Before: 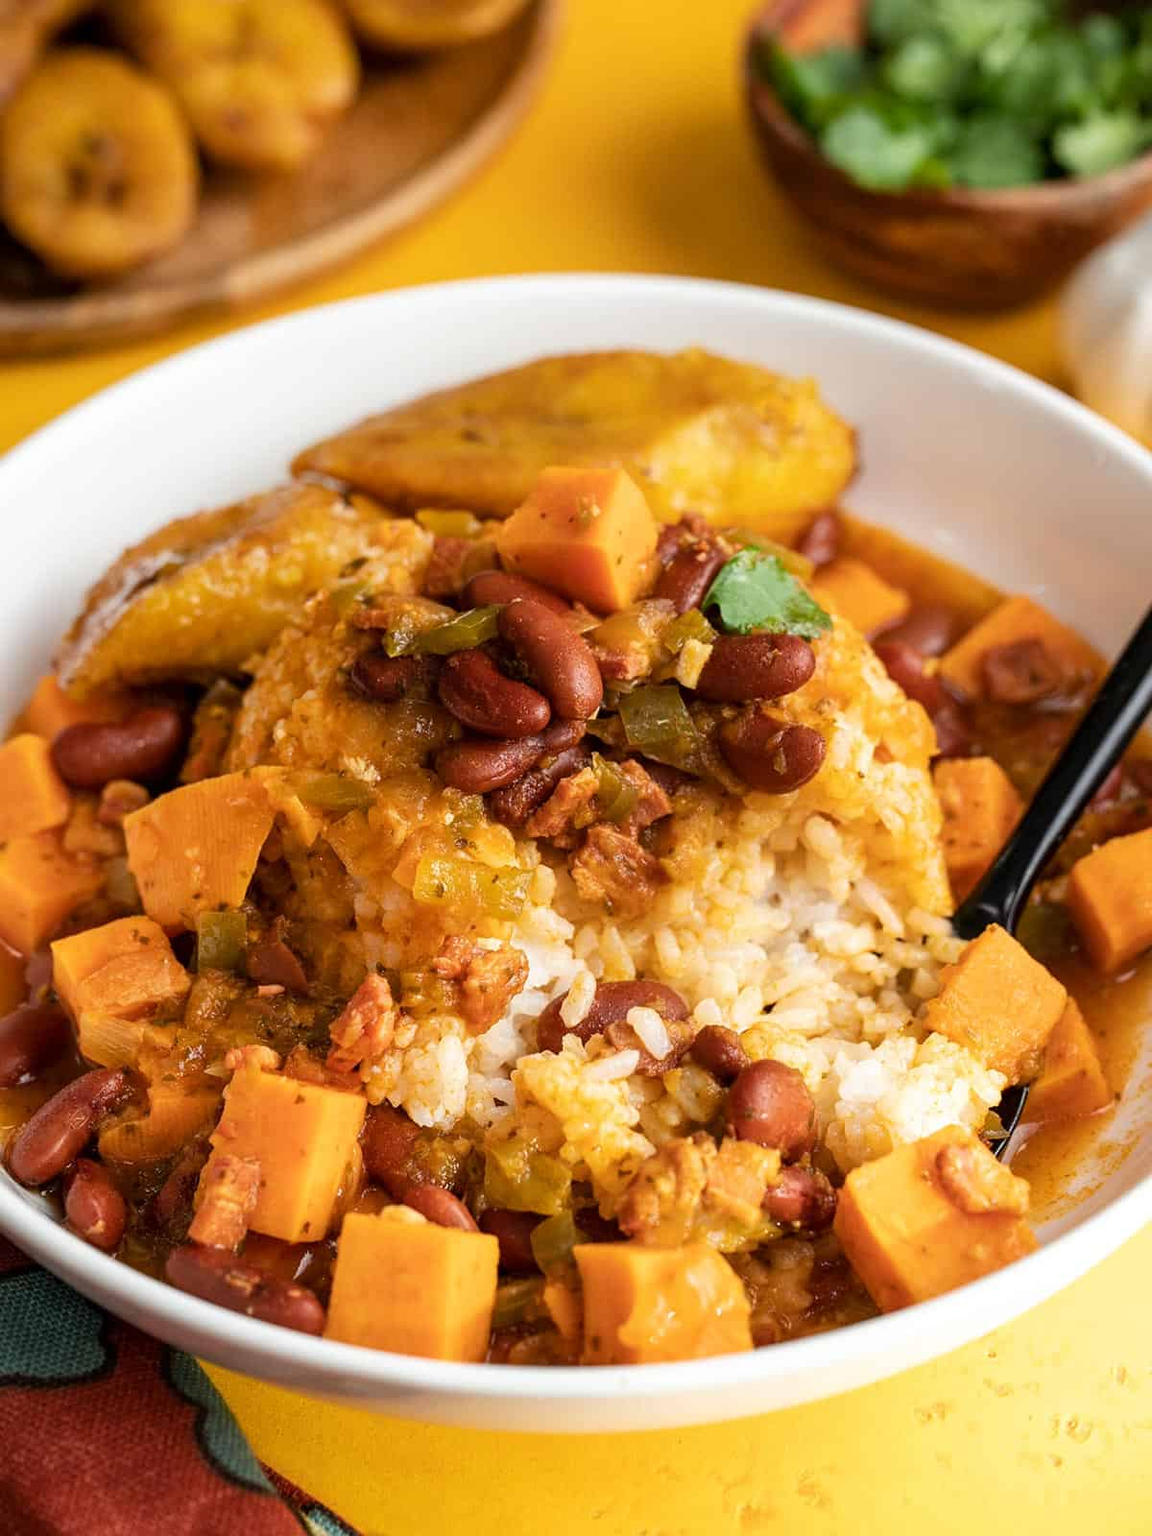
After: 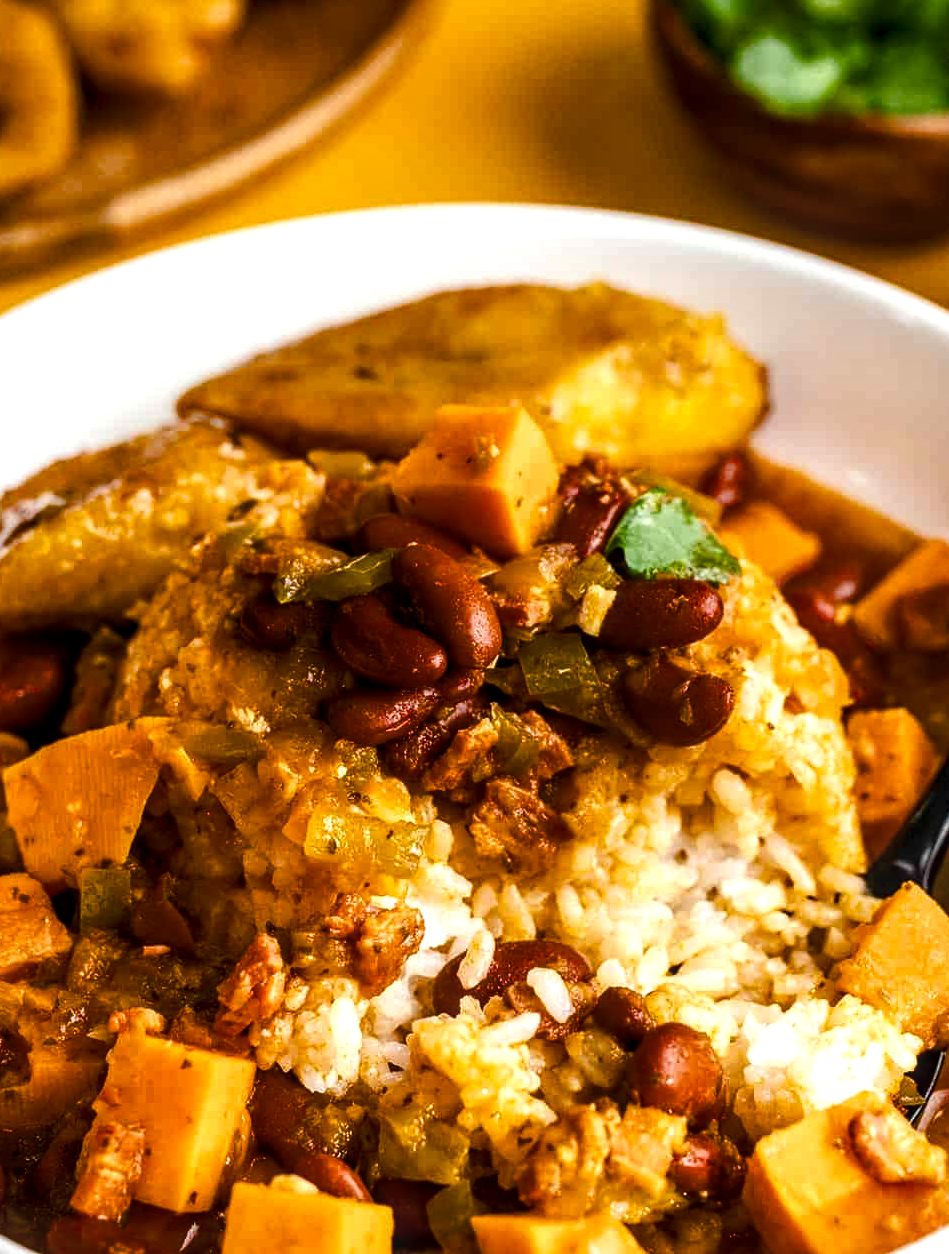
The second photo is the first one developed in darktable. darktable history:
crop and rotate: left 10.516%, top 5.088%, right 10.331%, bottom 16.514%
local contrast: detail 130%
color balance rgb: perceptual saturation grading › global saturation 0.449%, perceptual saturation grading › mid-tones 6.171%, perceptual saturation grading › shadows 71.231%, perceptual brilliance grading › global brilliance 15.612%, perceptual brilliance grading › shadows -34.238%, global vibrance 1.01%, saturation formula JzAzBz (2021)
